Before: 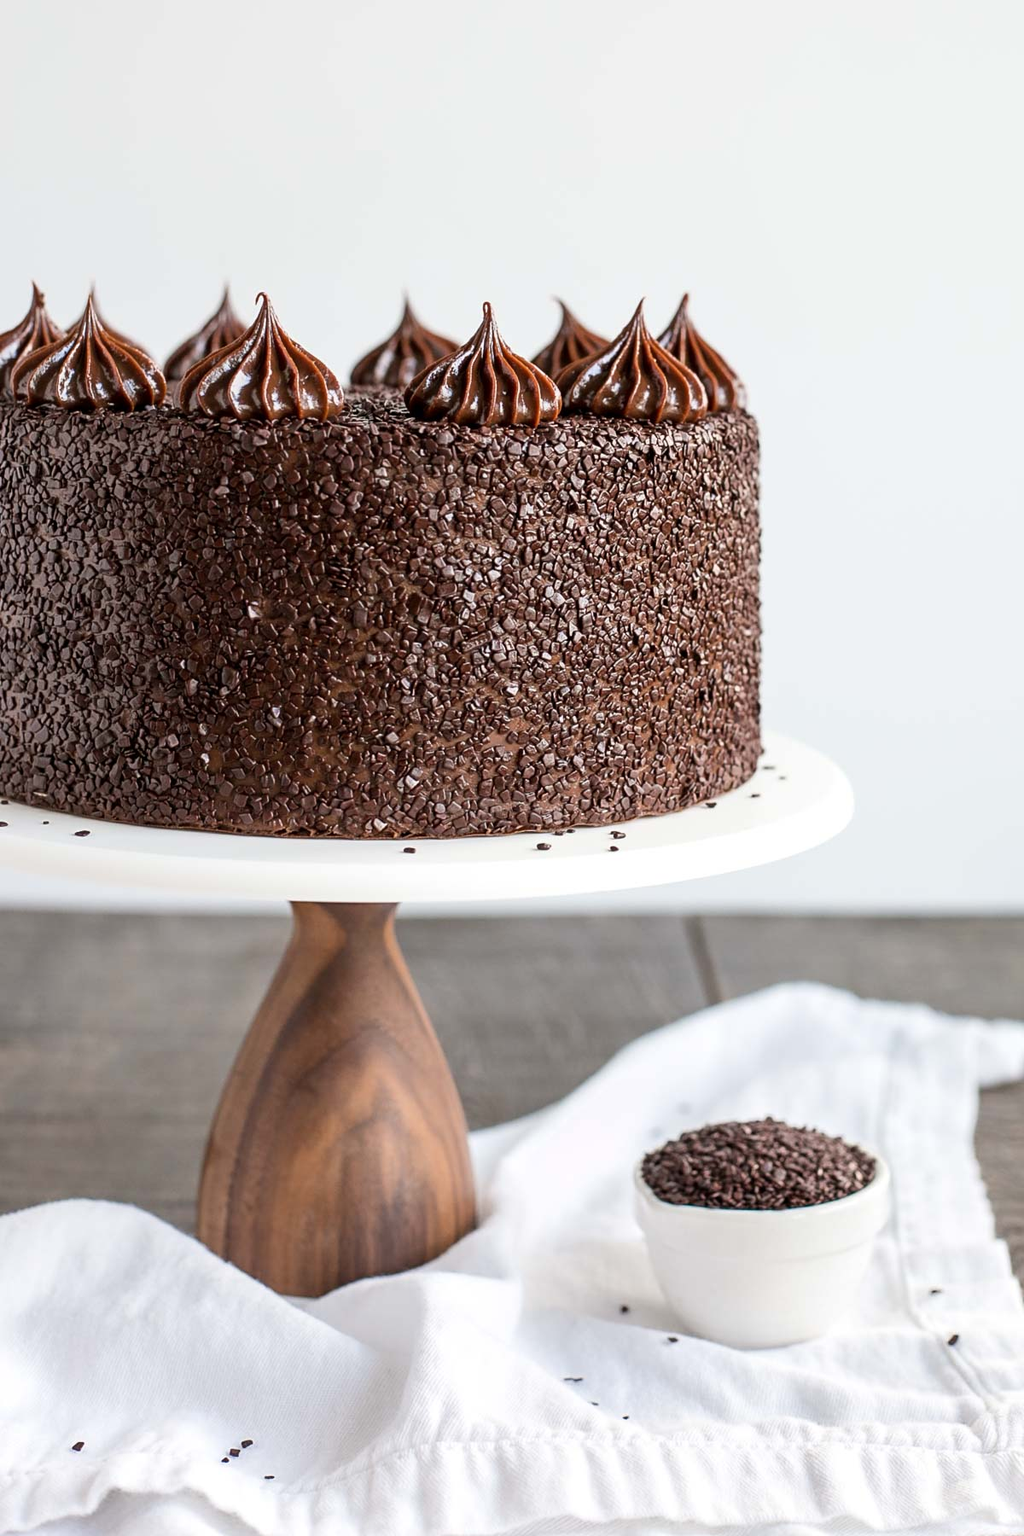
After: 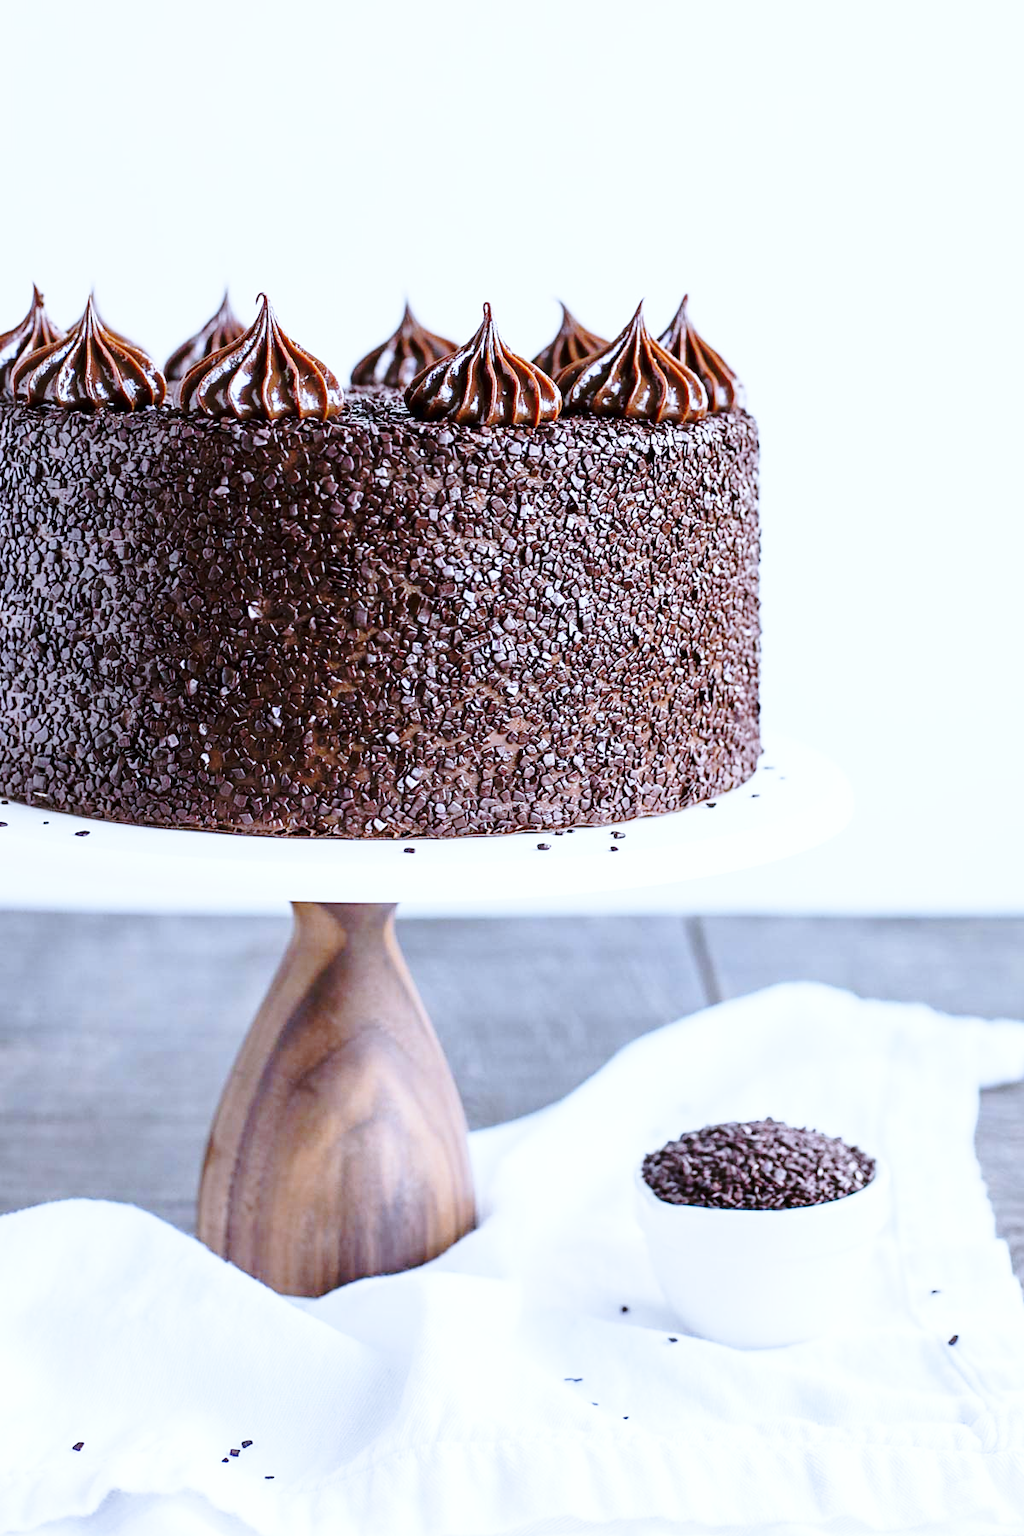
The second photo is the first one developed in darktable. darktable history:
base curve: curves: ch0 [(0, 0) (0.032, 0.037) (0.105, 0.228) (0.435, 0.76) (0.856, 0.983) (1, 1)], preserve colors none
white balance: red 0.871, blue 1.249
